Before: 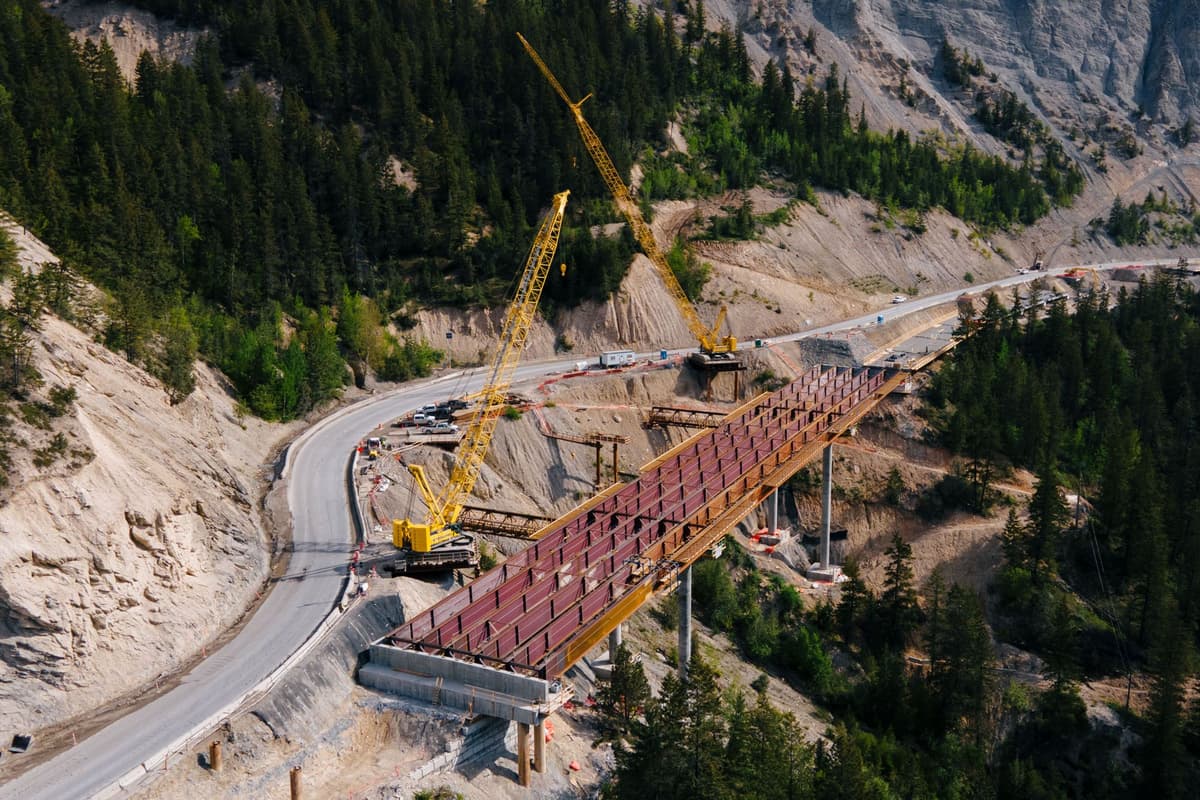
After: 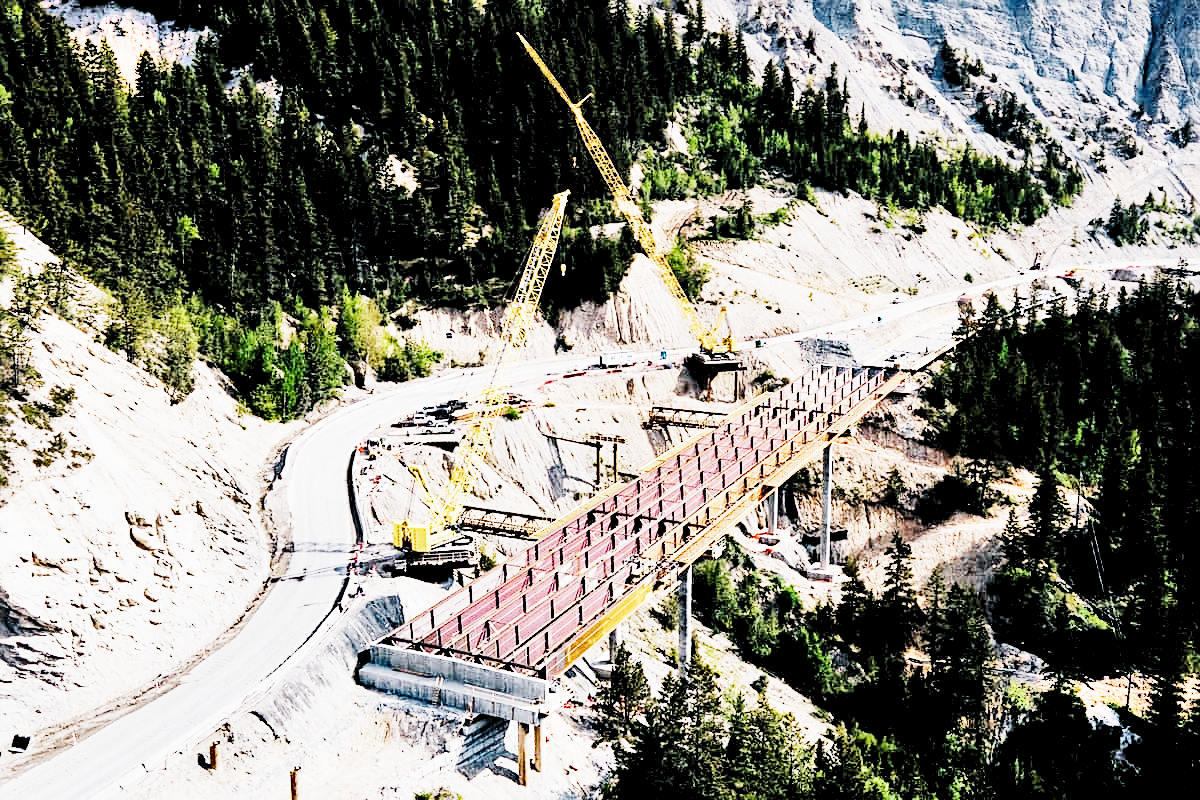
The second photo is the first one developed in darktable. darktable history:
haze removal: compatibility mode true, adaptive false
tone equalizer: -8 EV -0.75 EV, -7 EV -0.7 EV, -6 EV -0.6 EV, -5 EV -0.4 EV, -3 EV 0.4 EV, -2 EV 0.6 EV, -1 EV 0.7 EV, +0 EV 0.75 EV, edges refinement/feathering 500, mask exposure compensation -1.57 EV, preserve details no
exposure: black level correction 0, exposure 2.327 EV, compensate exposure bias true, compensate highlight preservation false
shadows and highlights: shadows 60, soften with gaussian
sigmoid: contrast 1.8, skew -0.2, preserve hue 0%, red attenuation 0.1, red rotation 0.035, green attenuation 0.1, green rotation -0.017, blue attenuation 0.15, blue rotation -0.052, base primaries Rec2020
levels: levels [0.116, 0.574, 1]
white balance: red 1.004, blue 1.024
sharpen: on, module defaults
